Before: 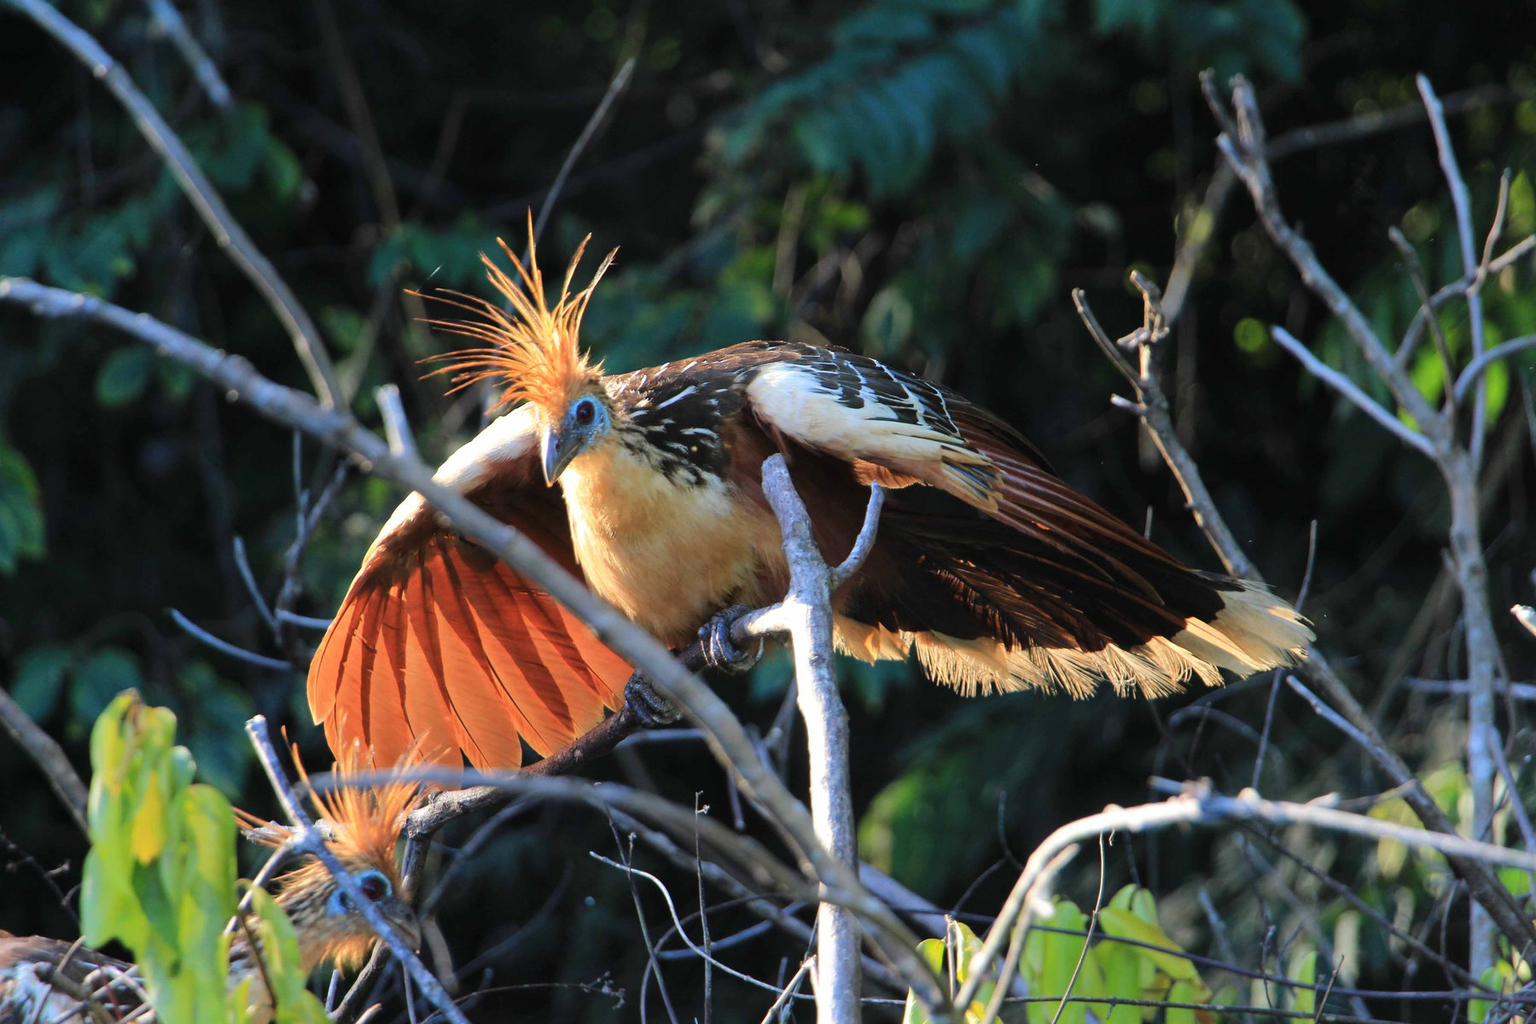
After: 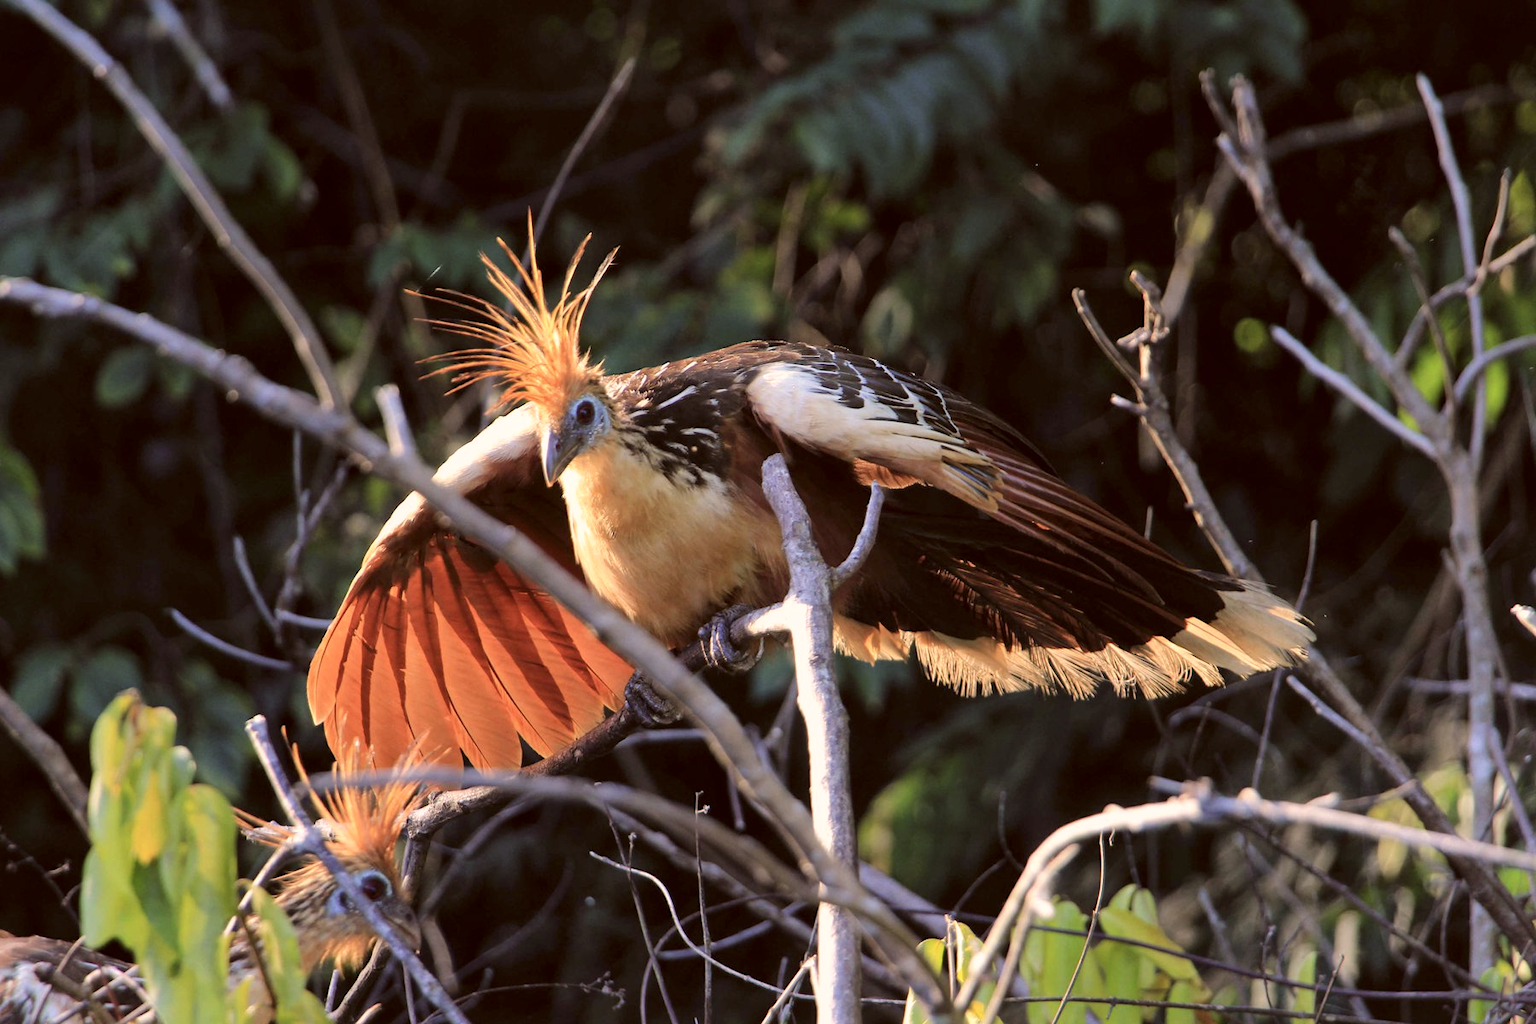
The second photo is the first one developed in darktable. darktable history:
color correction: highlights a* 10.24, highlights b* 9.75, shadows a* 8.5, shadows b* 8.37, saturation 0.795
local contrast: mode bilateral grid, contrast 20, coarseness 49, detail 120%, midtone range 0.2
